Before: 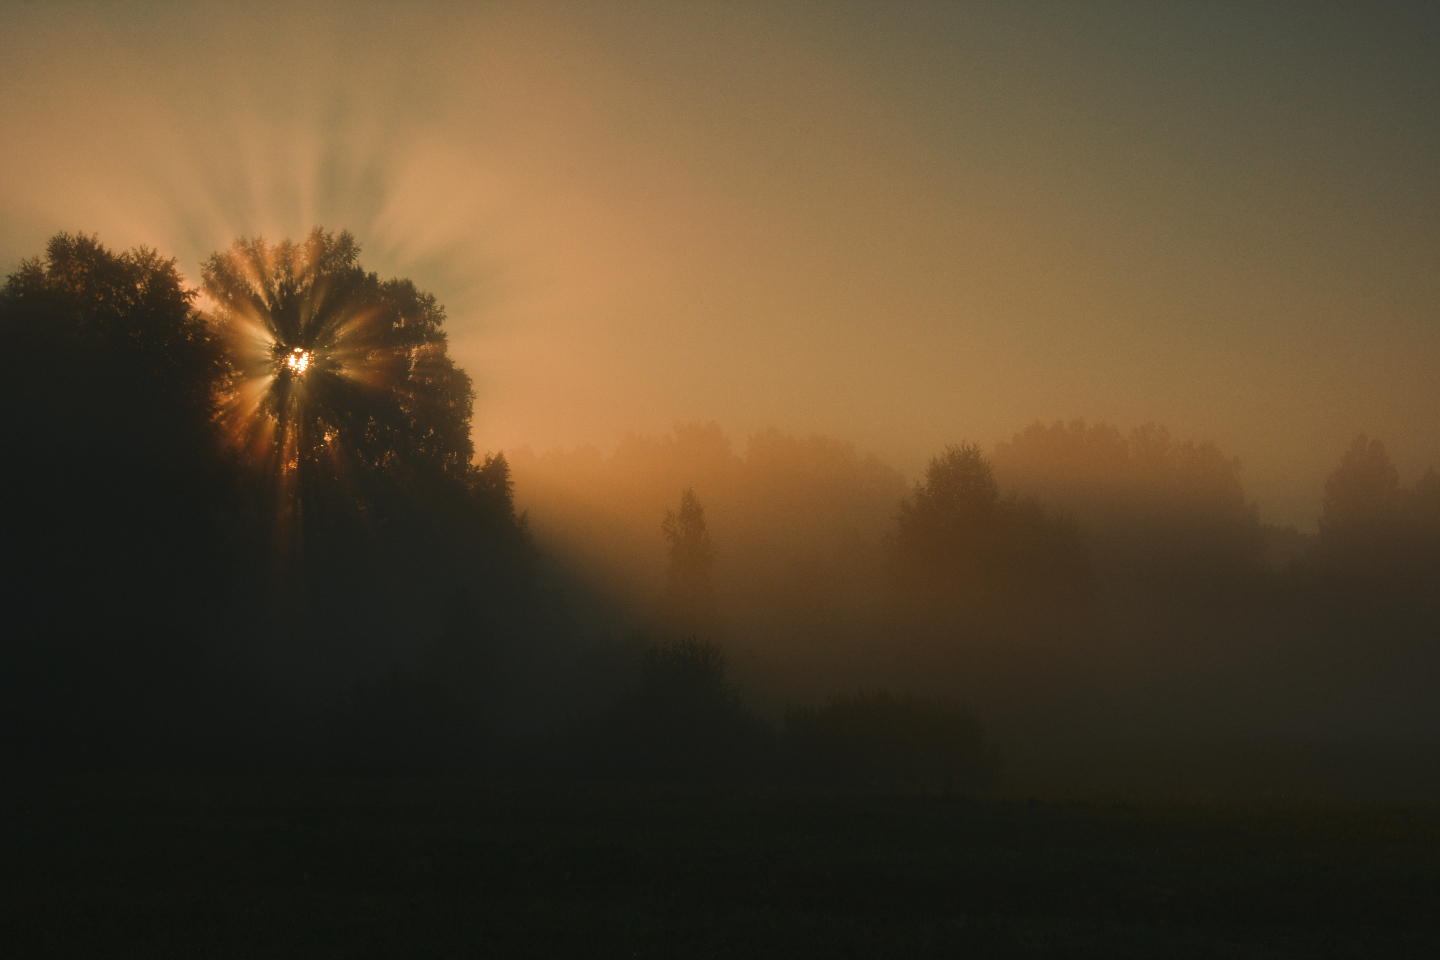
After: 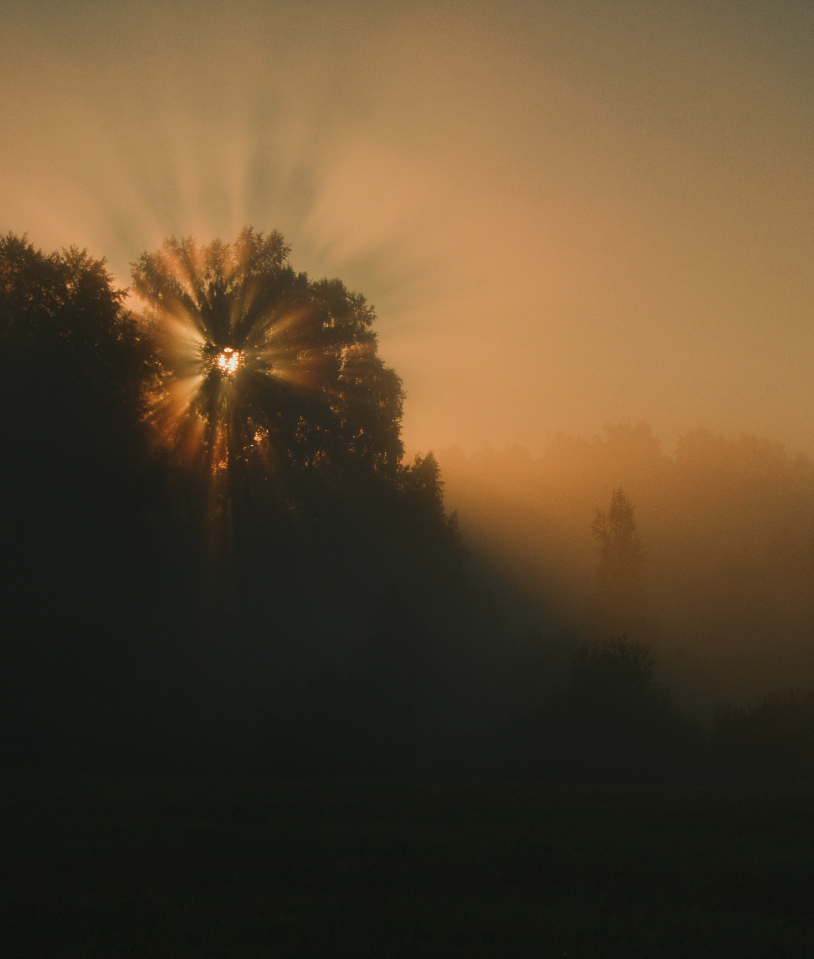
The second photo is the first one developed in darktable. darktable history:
crop: left 4.919%, right 38.513%
tone equalizer: -8 EV -0.002 EV, -7 EV 0.005 EV, -6 EV -0.015 EV, -5 EV 0.021 EV, -4 EV -0.018 EV, -3 EV 0.03 EV, -2 EV -0.052 EV, -1 EV -0.285 EV, +0 EV -0.563 EV, edges refinement/feathering 500, mask exposure compensation -1.57 EV, preserve details no
